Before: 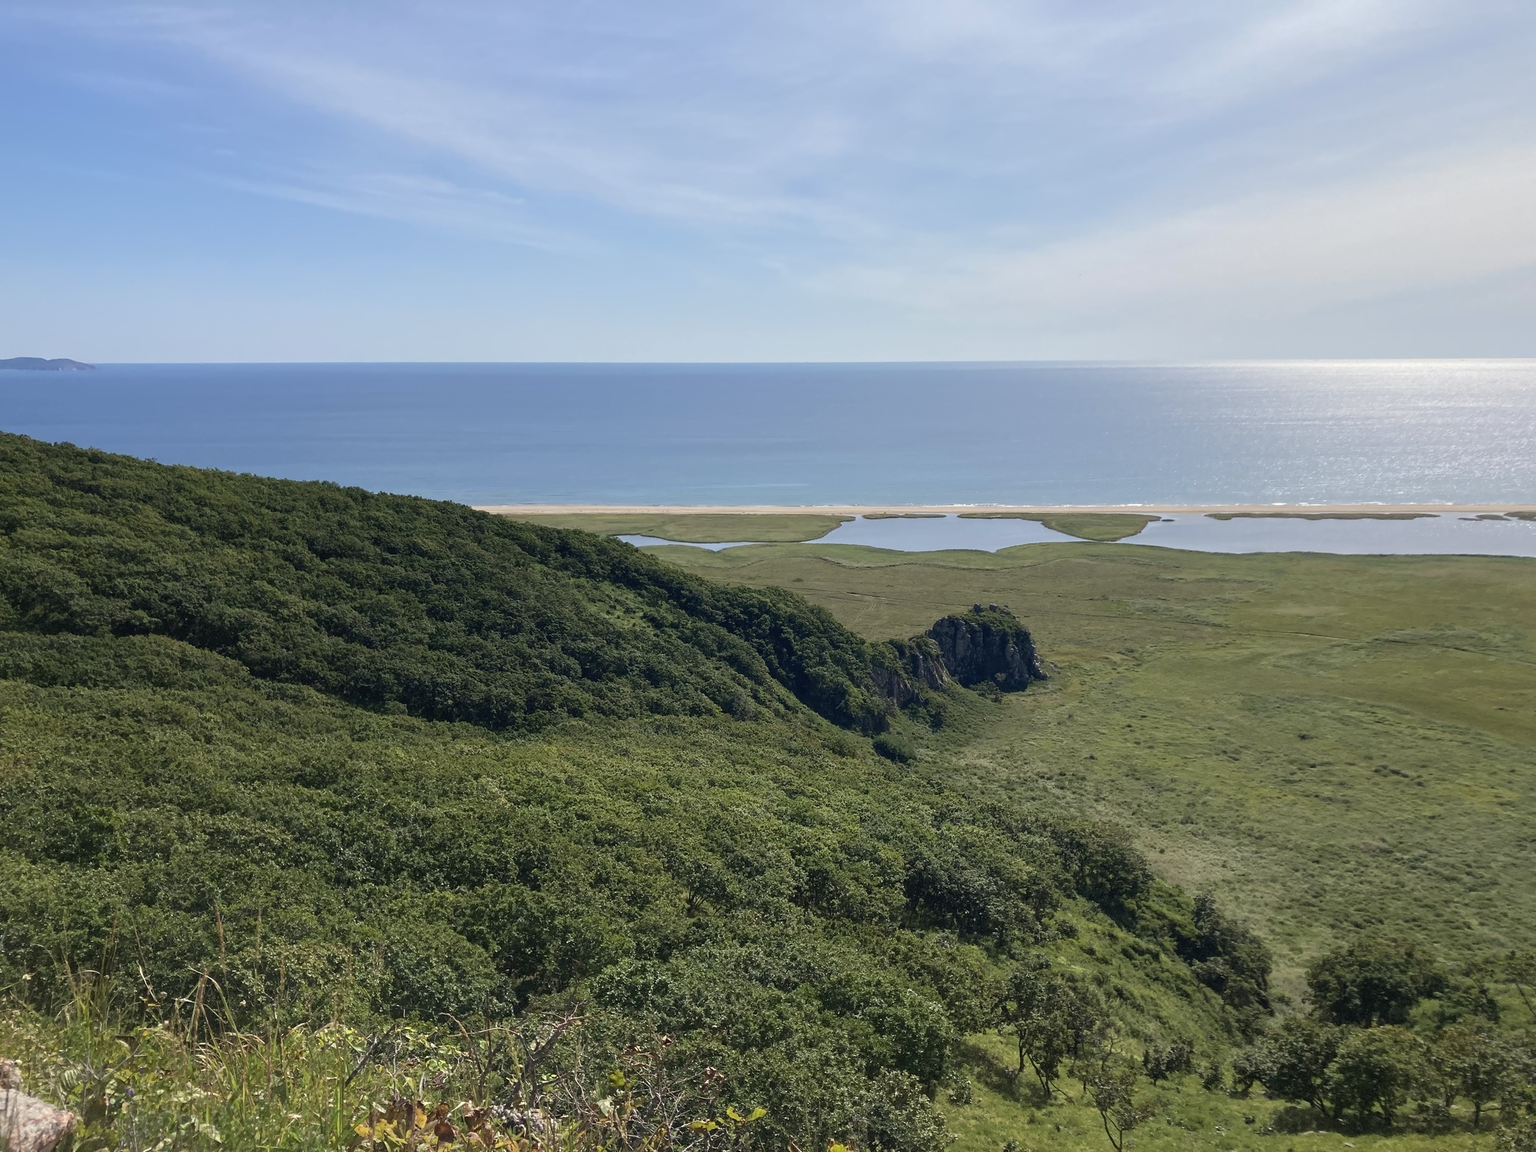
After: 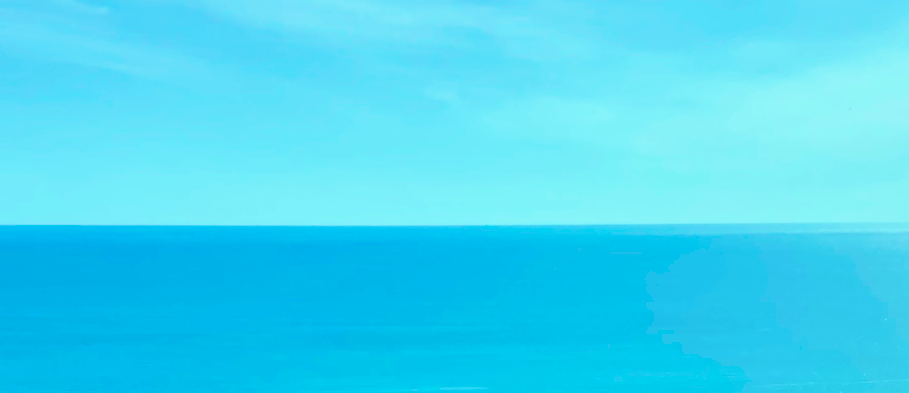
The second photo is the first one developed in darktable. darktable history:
crop: left 28.837%, top 16.806%, right 26.734%, bottom 57.601%
filmic rgb: black relative exposure -5.14 EV, white relative exposure 3.5 EV, hardness 3.17, contrast 1.491, highlights saturation mix -49.95%, color science v6 (2022)
shadows and highlights: shadows 37.51, highlights -26.77, soften with gaussian
color balance rgb: highlights gain › chroma 7.497%, highlights gain › hue 185.51°, global offset › luminance -0.846%, perceptual saturation grading › global saturation 20%, perceptual saturation grading › highlights -25.032%, perceptual saturation grading › shadows 49.539%, global vibrance 20%
exposure: black level correction 0.04, exposure 0.498 EV, compensate highlight preservation false
